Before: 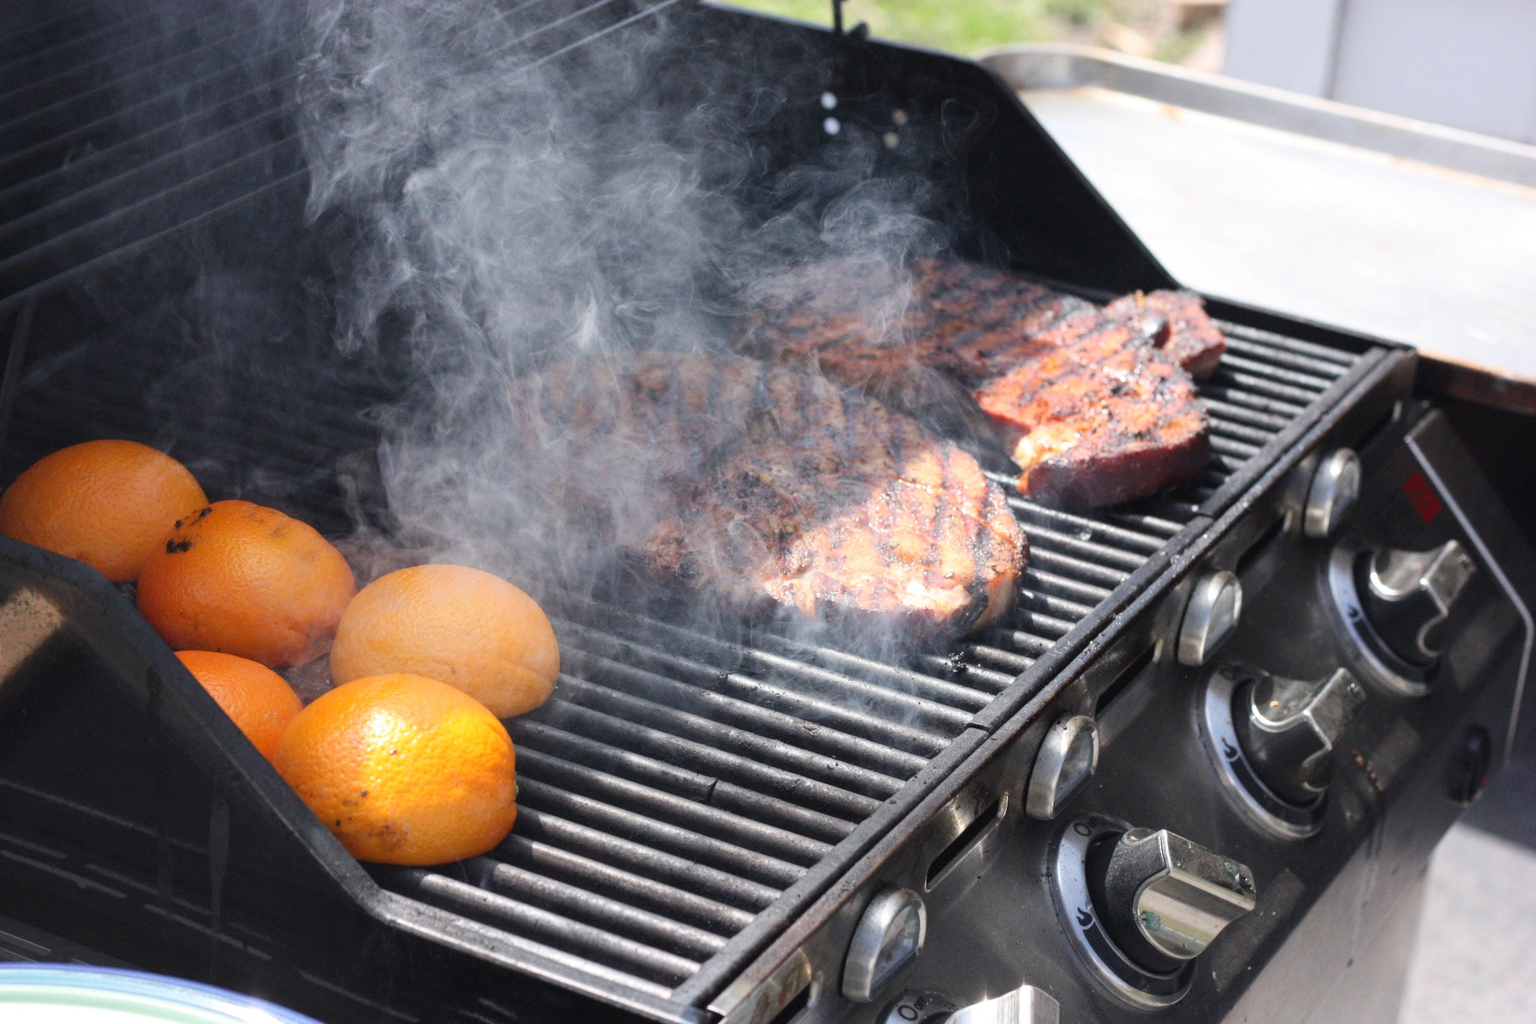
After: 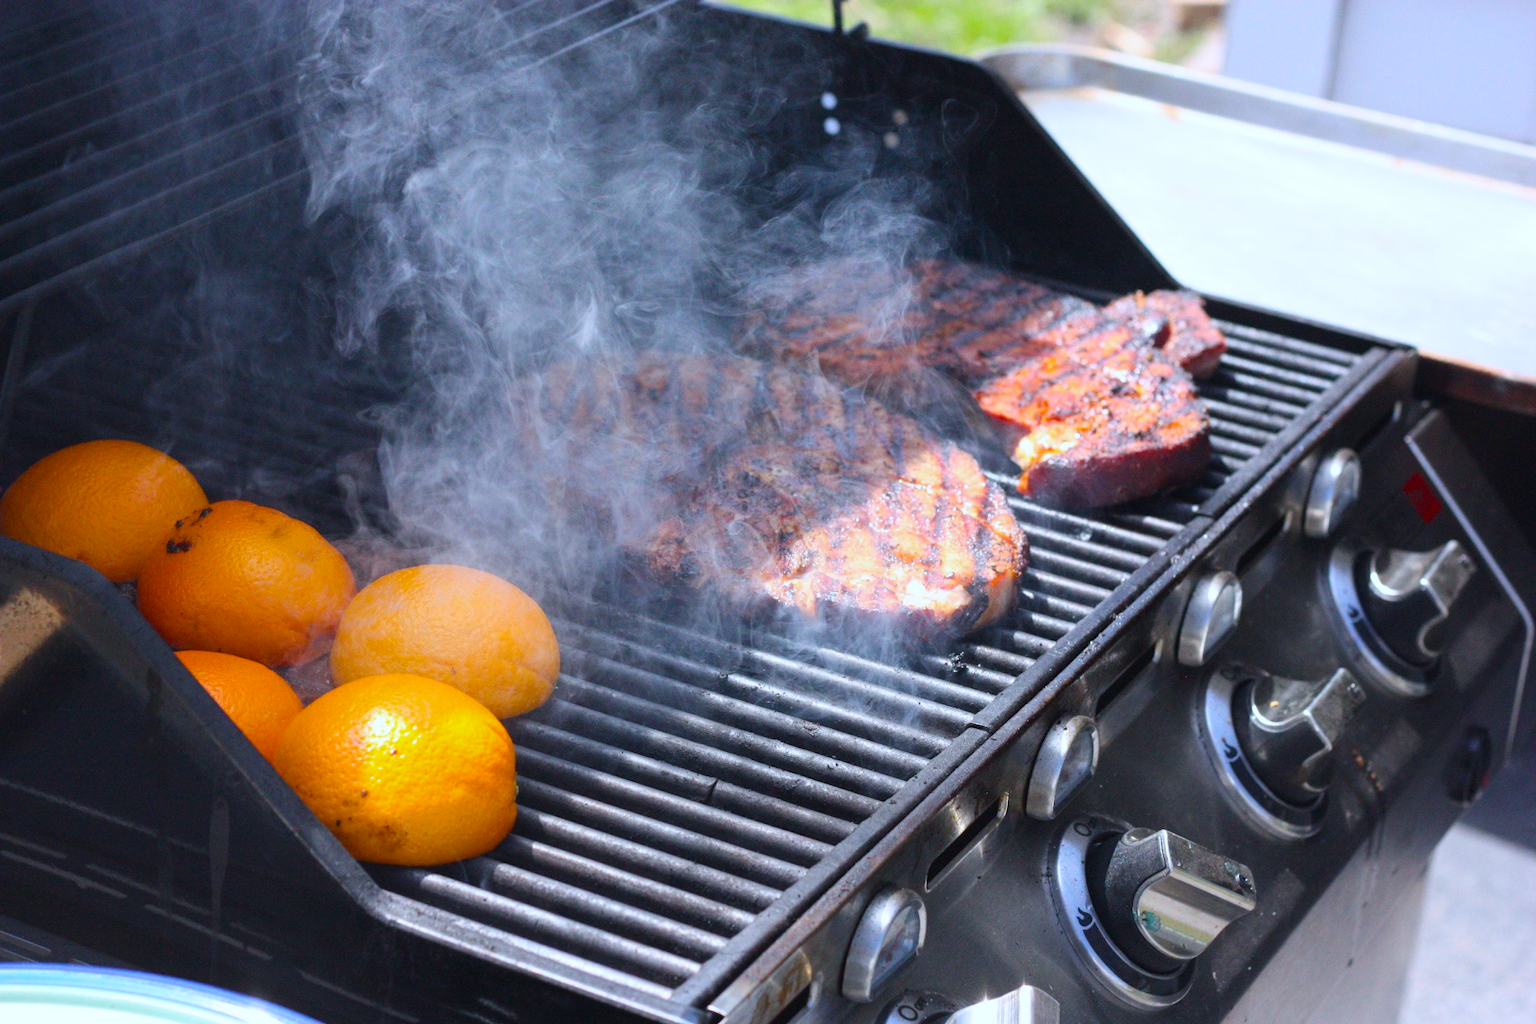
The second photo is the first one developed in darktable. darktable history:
color balance rgb: linear chroma grading › global chroma 15%, perceptual saturation grading › global saturation 30%
white balance: red 0.954, blue 1.079
